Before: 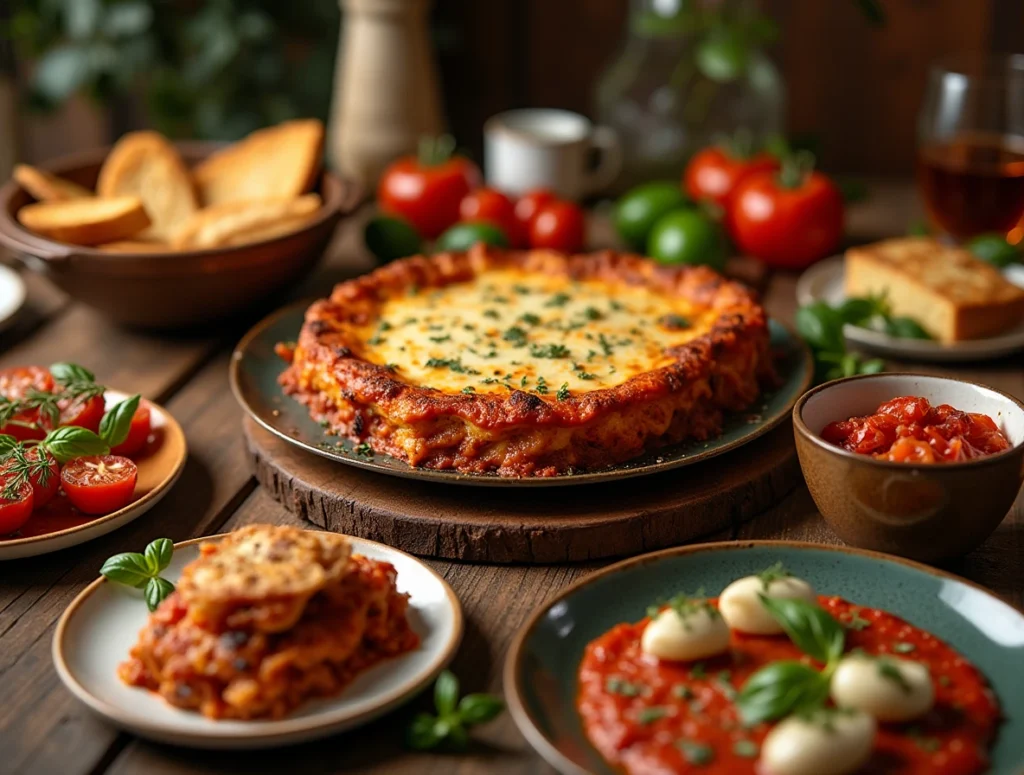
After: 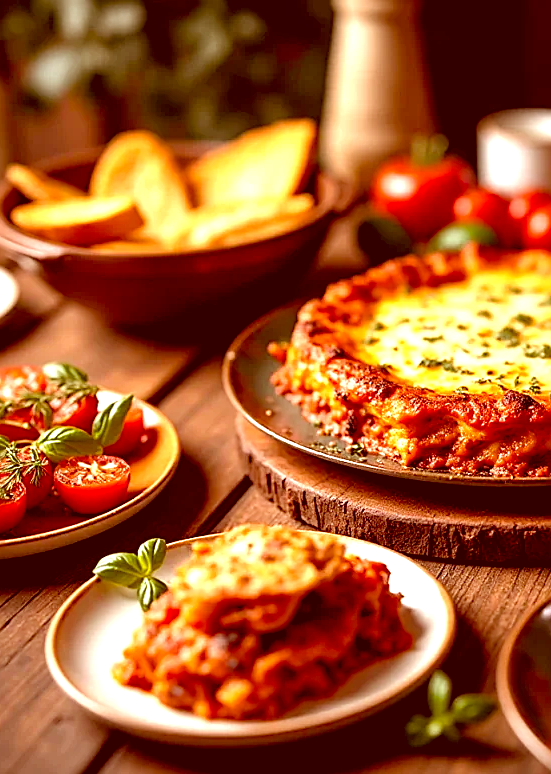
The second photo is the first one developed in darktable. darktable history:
color correction: highlights a* 9.01, highlights b* 9.01, shadows a* 39.26, shadows b* 39.68, saturation 0.815
sharpen: on, module defaults
crop: left 0.744%, right 45.377%, bottom 0.081%
exposure: black level correction 0.001, exposure 1.132 EV, compensate exposure bias true, compensate highlight preservation false
color balance rgb: global offset › luminance -0.9%, perceptual saturation grading › global saturation 19.954%
